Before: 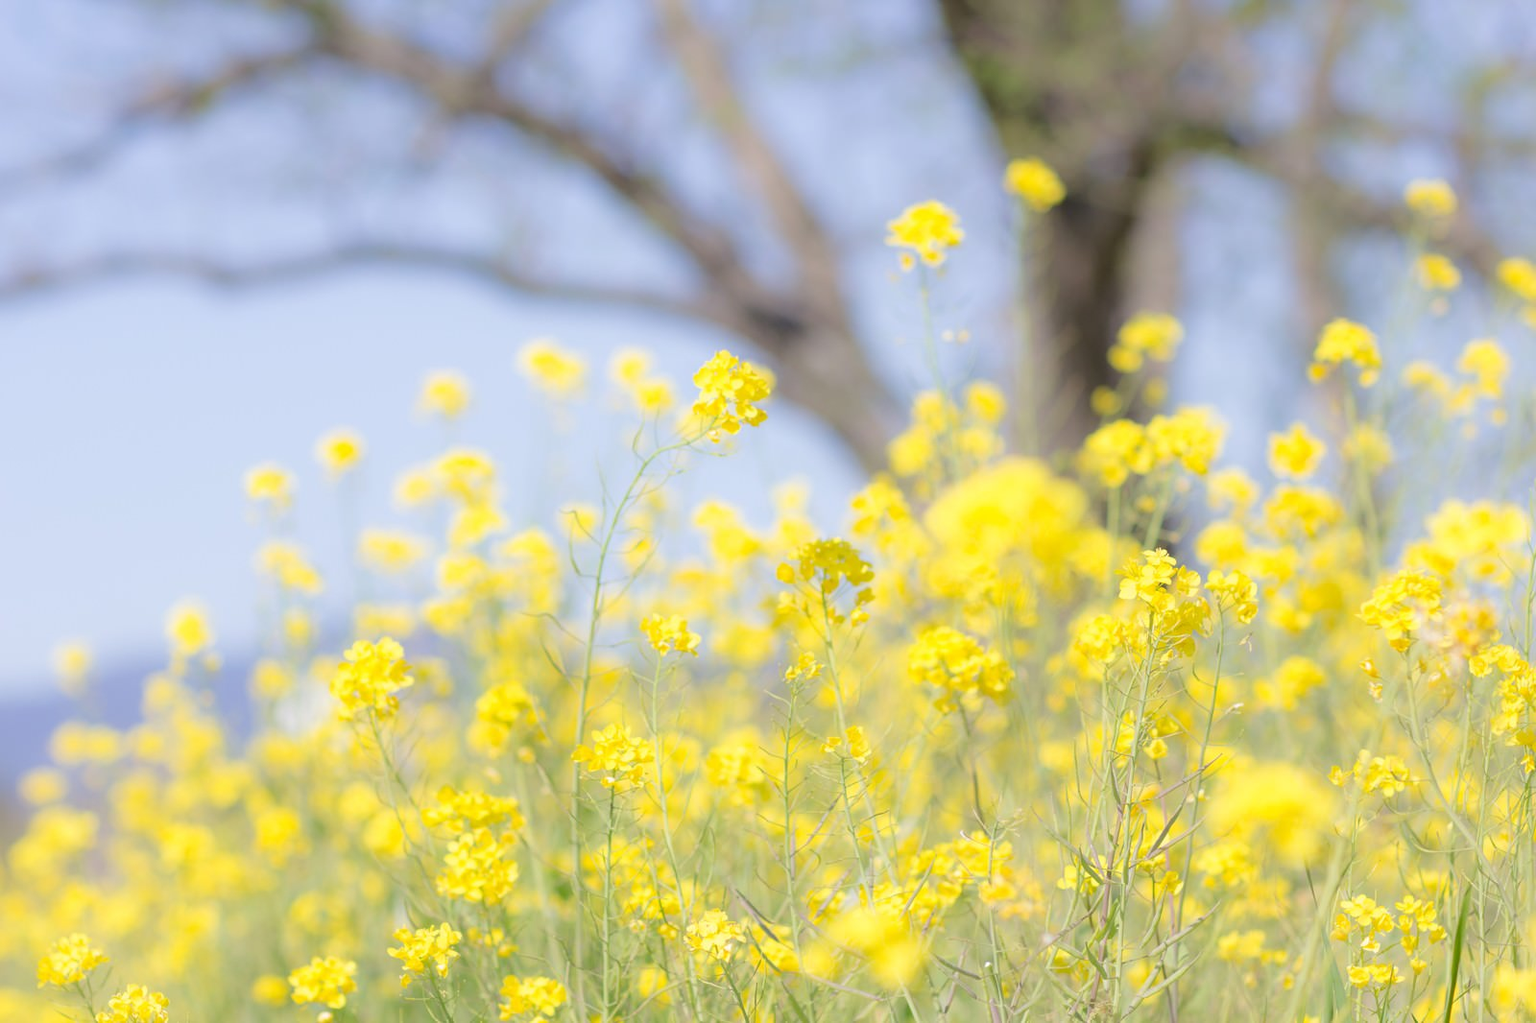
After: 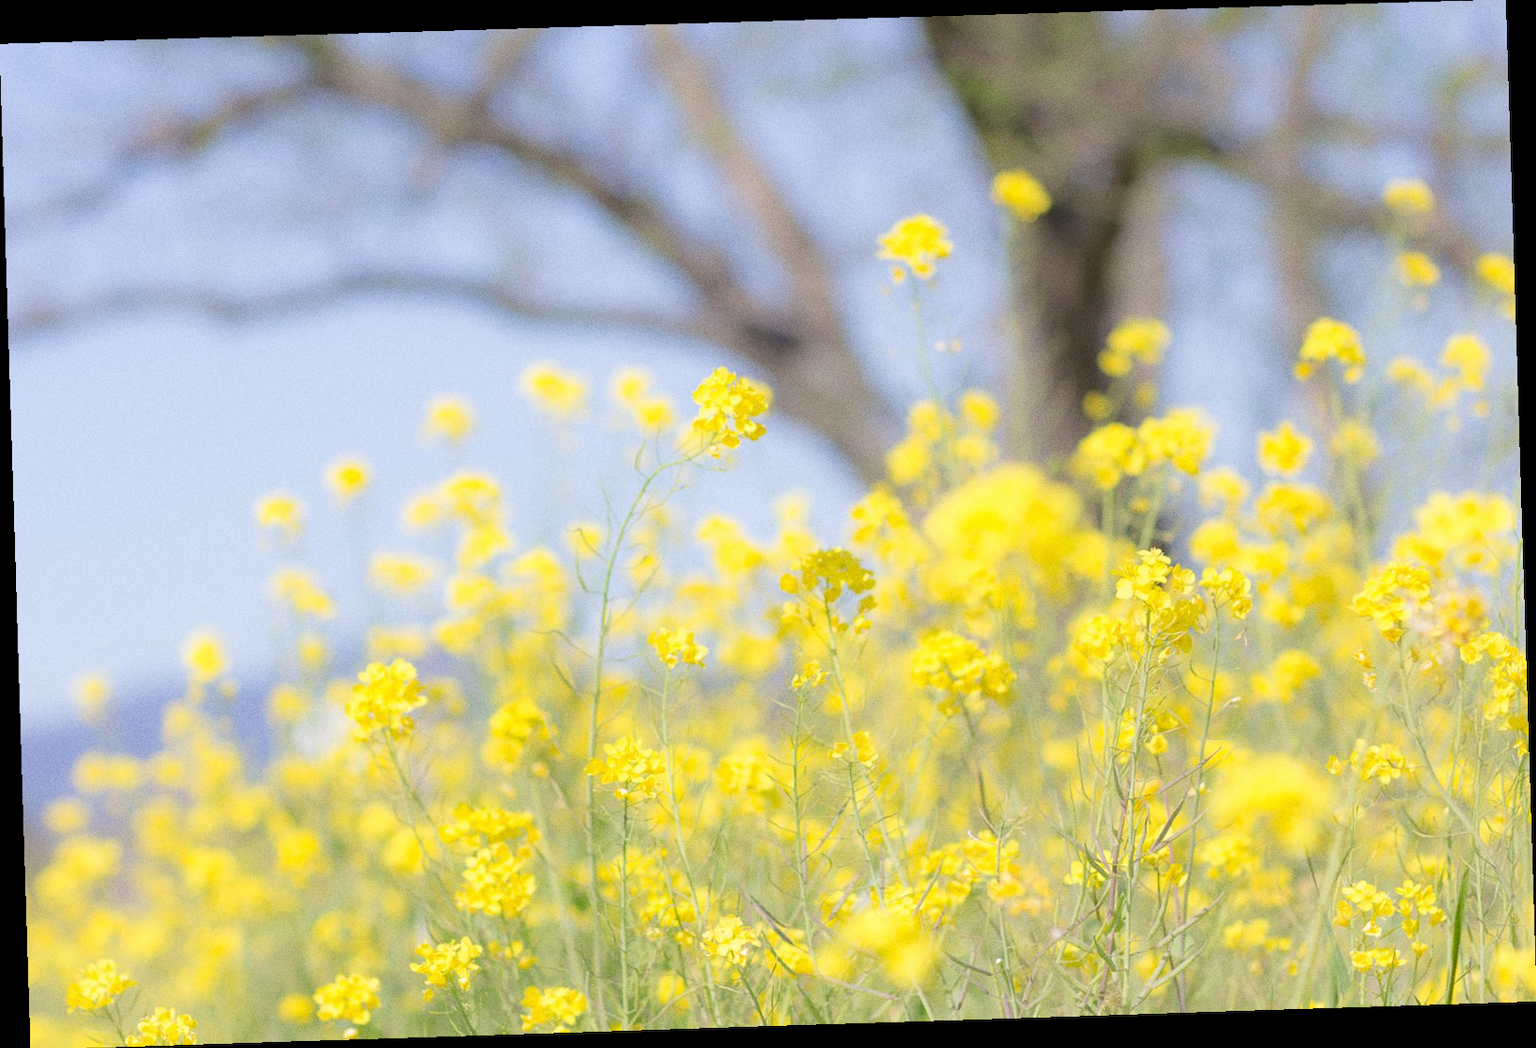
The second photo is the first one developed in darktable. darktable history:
grain: coarseness 0.09 ISO
rotate and perspective: rotation -1.77°, lens shift (horizontal) 0.004, automatic cropping off
